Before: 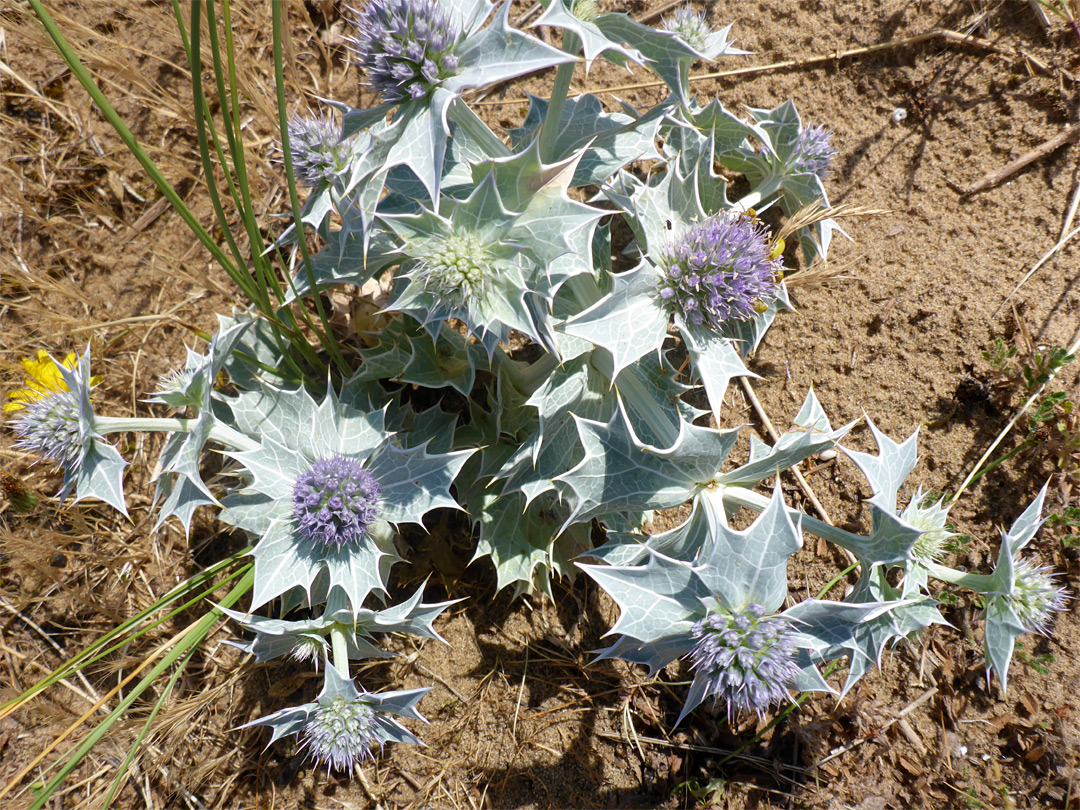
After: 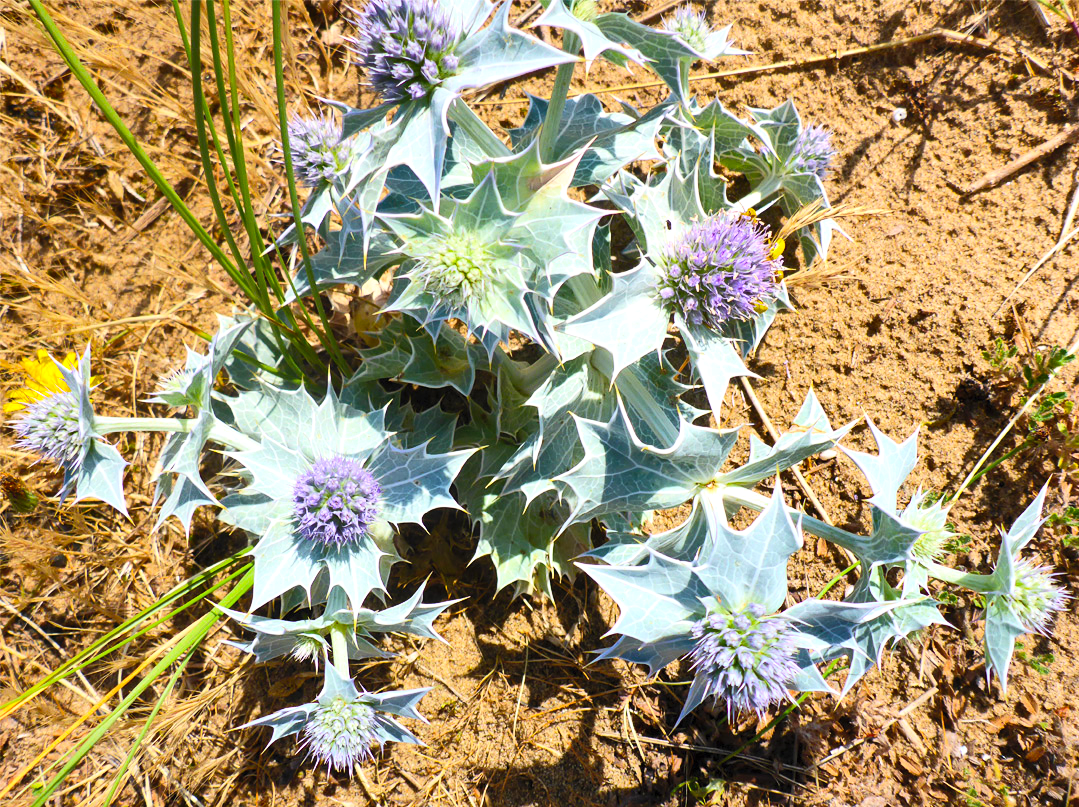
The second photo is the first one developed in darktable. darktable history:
shadows and highlights: highlights color adjustment 52.16%, soften with gaussian
crop: top 0.098%, bottom 0.2%
contrast brightness saturation: contrast 0.24, brightness 0.27, saturation 0.378
color balance rgb: linear chroma grading › global chroma 14.703%, perceptual saturation grading › global saturation 0.507%, perceptual brilliance grading › highlights 5.96%, perceptual brilliance grading › mid-tones 16.538%, perceptual brilliance grading › shadows -5.4%
